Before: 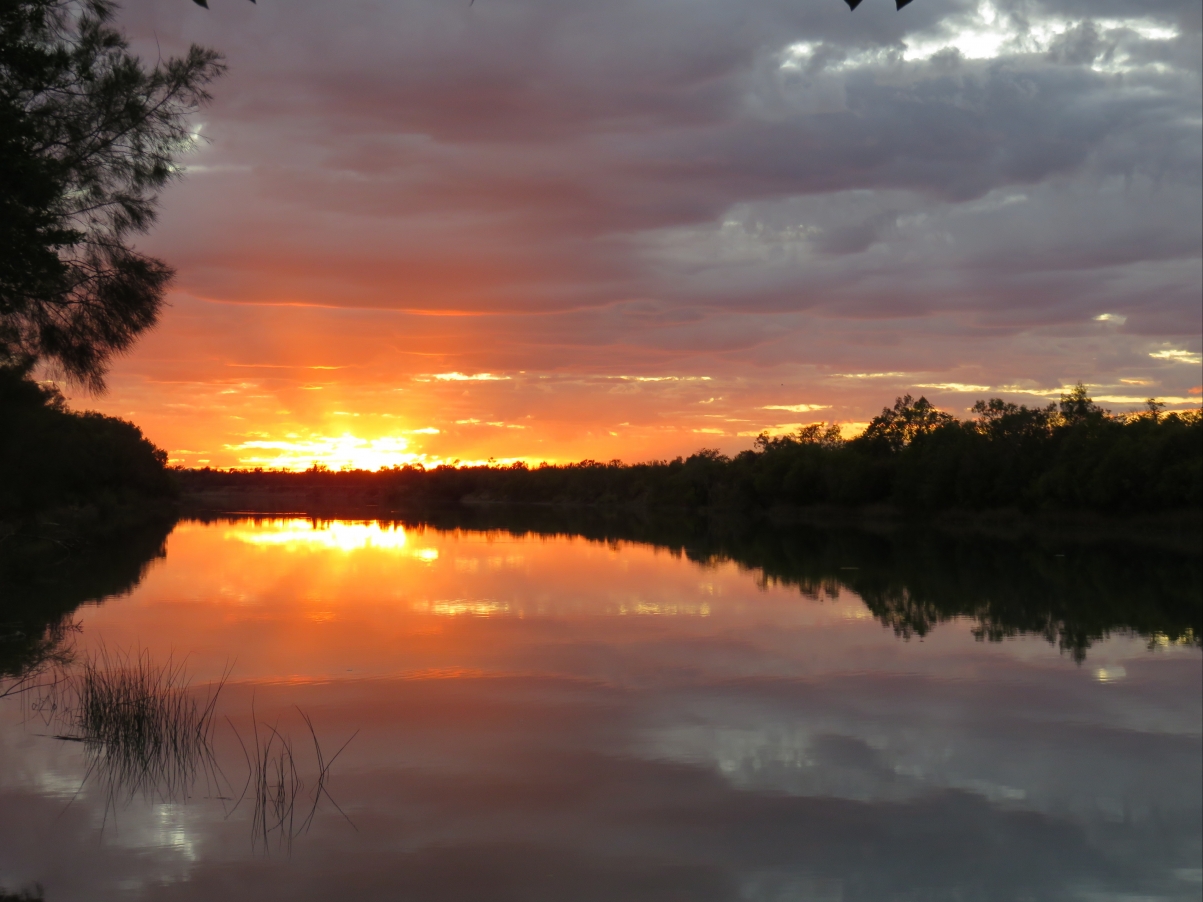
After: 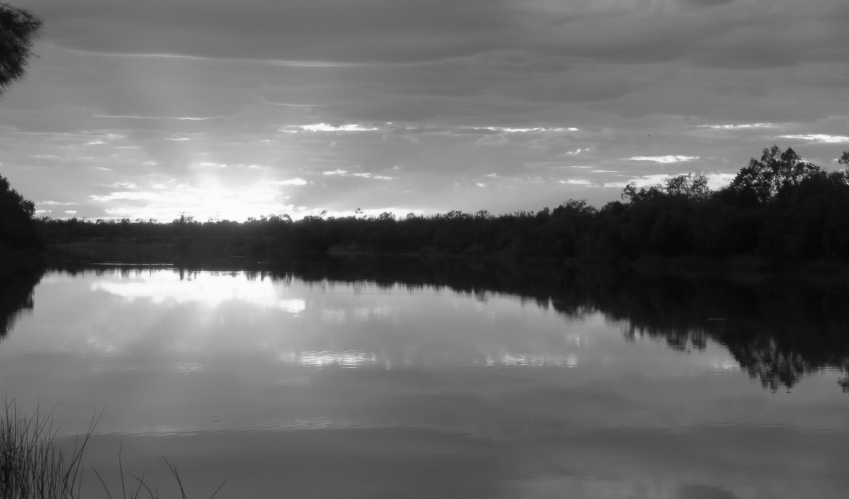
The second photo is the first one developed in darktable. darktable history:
monochrome: on, module defaults
crop: left 11.123%, top 27.61%, right 18.3%, bottom 17.034%
